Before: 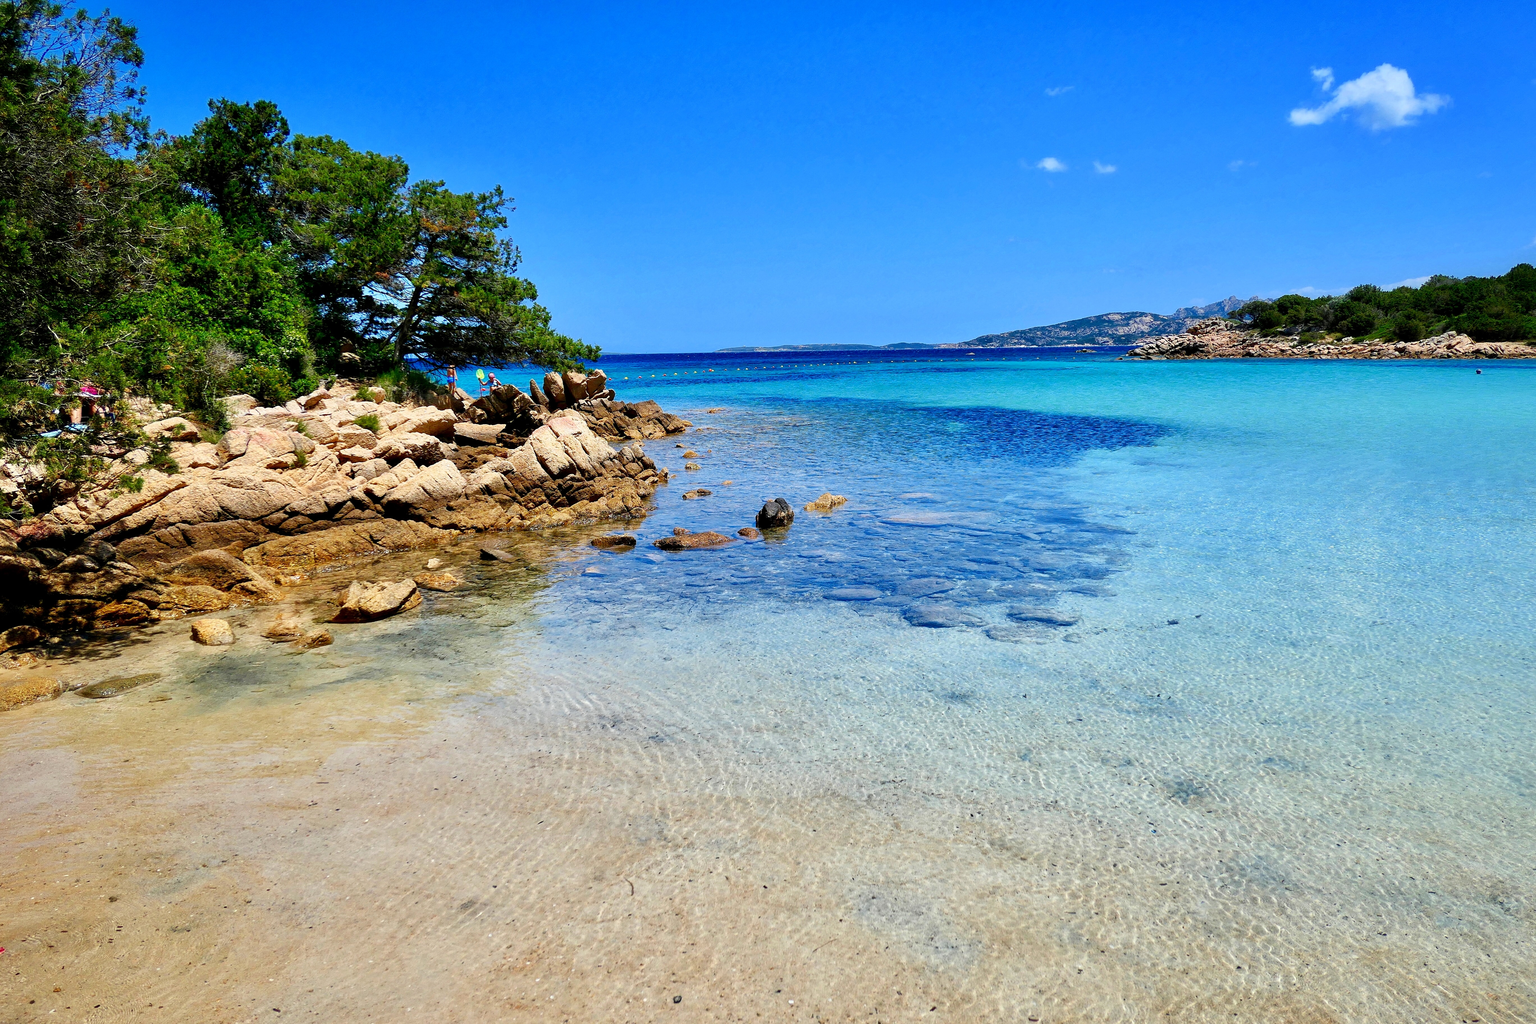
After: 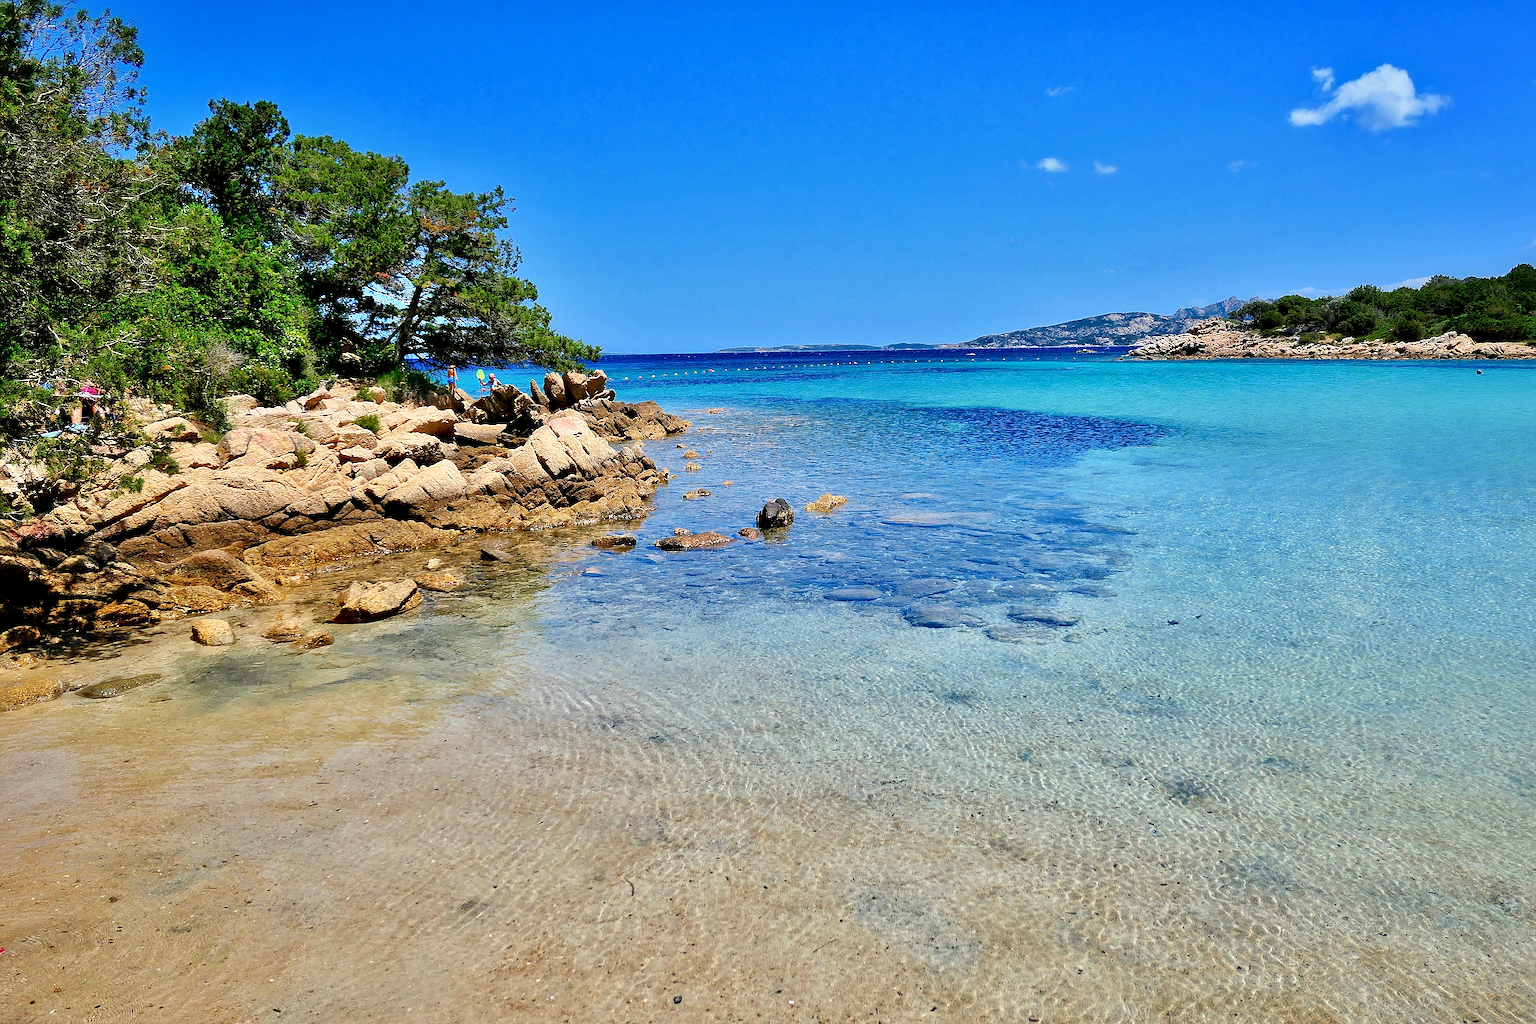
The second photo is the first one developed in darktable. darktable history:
sharpen: radius 1.4, amount 1.25, threshold 0.7
white balance: red 1.009, blue 0.985
shadows and highlights: soften with gaussian
